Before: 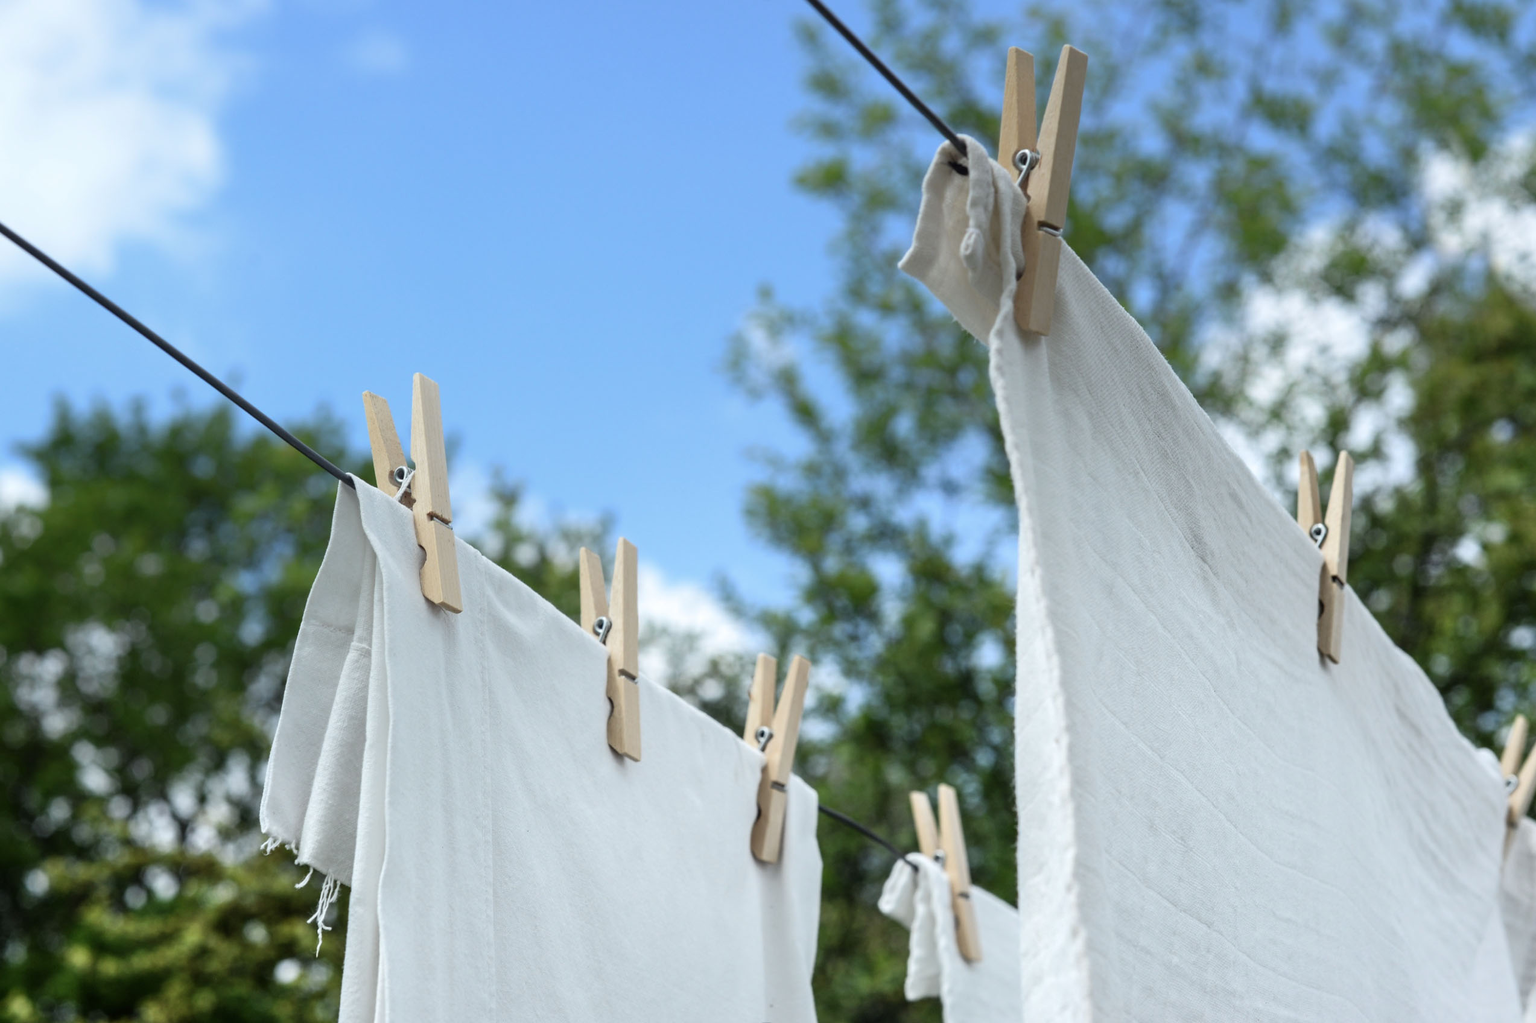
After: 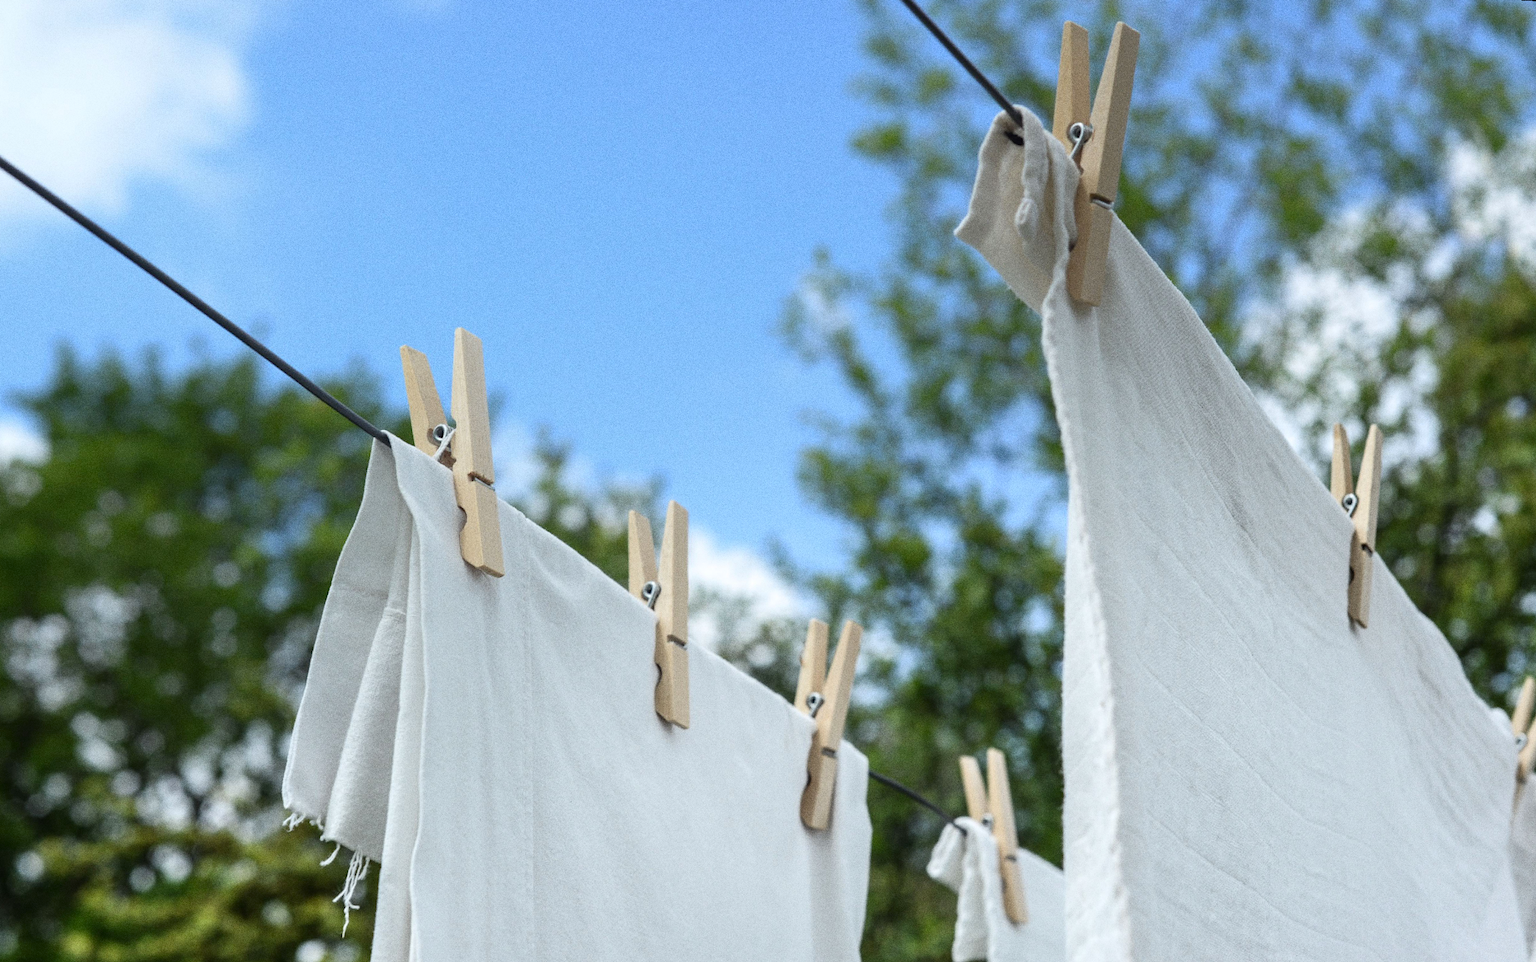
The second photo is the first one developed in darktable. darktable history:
grain: coarseness 0.09 ISO, strength 40%
rotate and perspective: rotation 0.679°, lens shift (horizontal) 0.136, crop left 0.009, crop right 0.991, crop top 0.078, crop bottom 0.95
